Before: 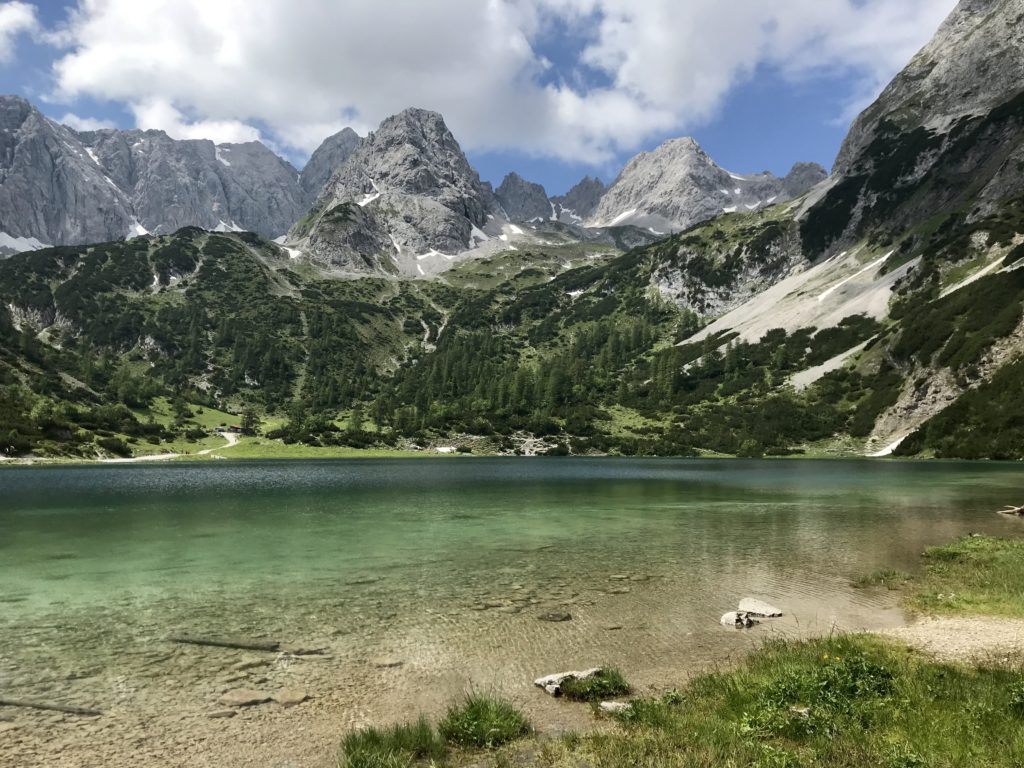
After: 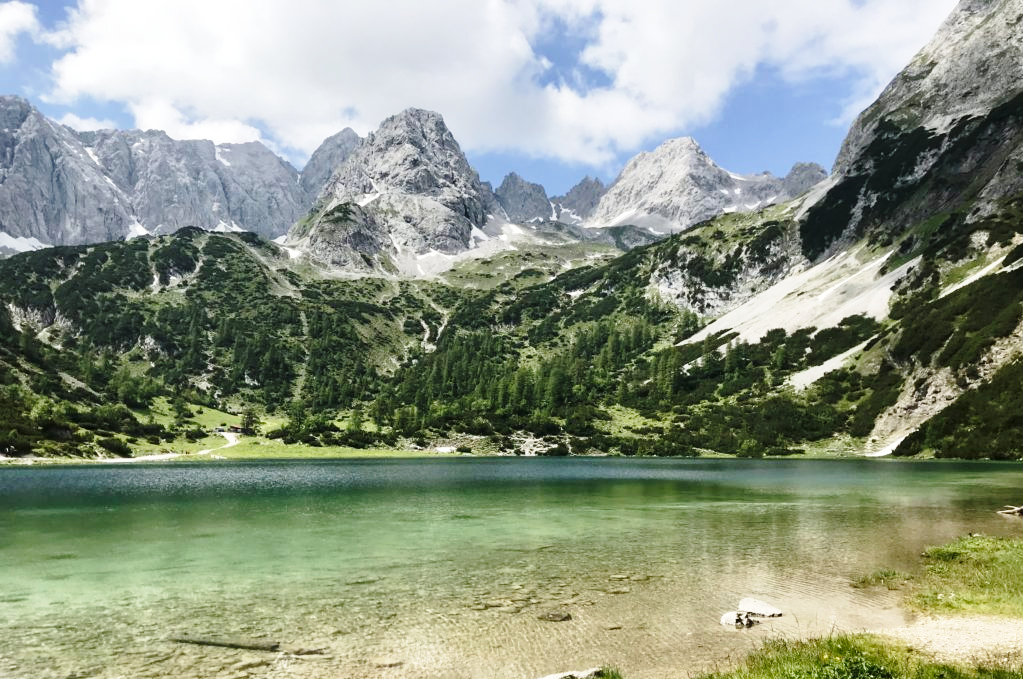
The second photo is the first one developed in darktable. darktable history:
crop and rotate: top 0%, bottom 11.49%
base curve: curves: ch0 [(0, 0) (0.028, 0.03) (0.121, 0.232) (0.46, 0.748) (0.859, 0.968) (1, 1)], preserve colors none
